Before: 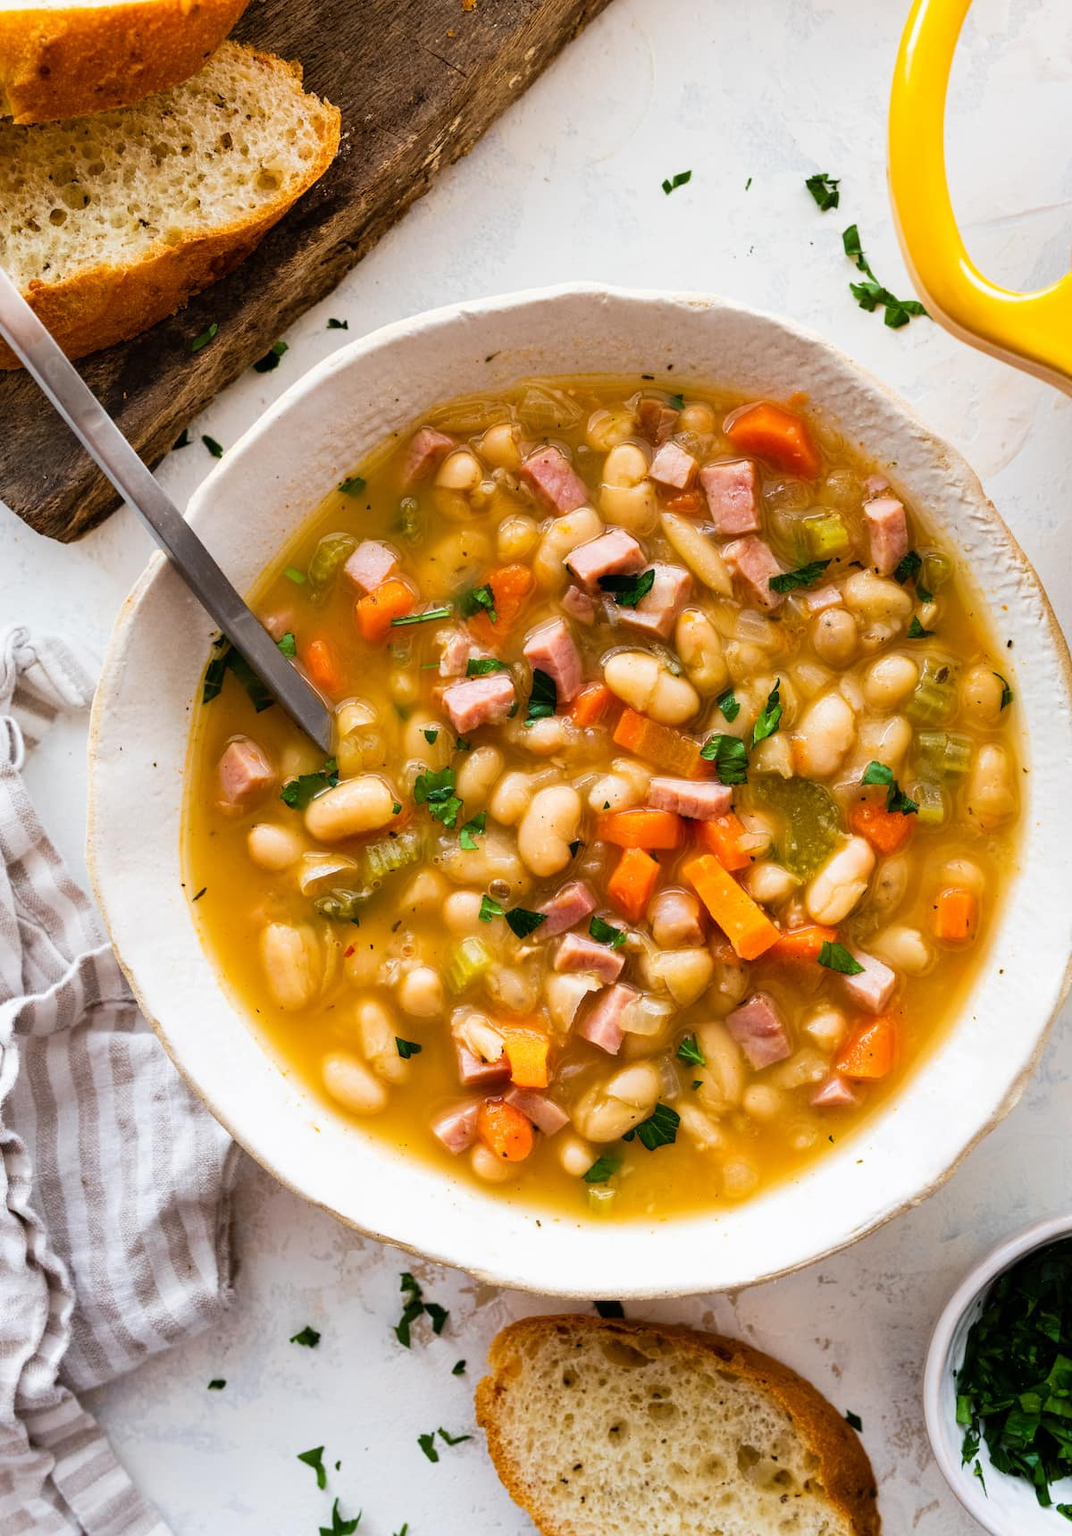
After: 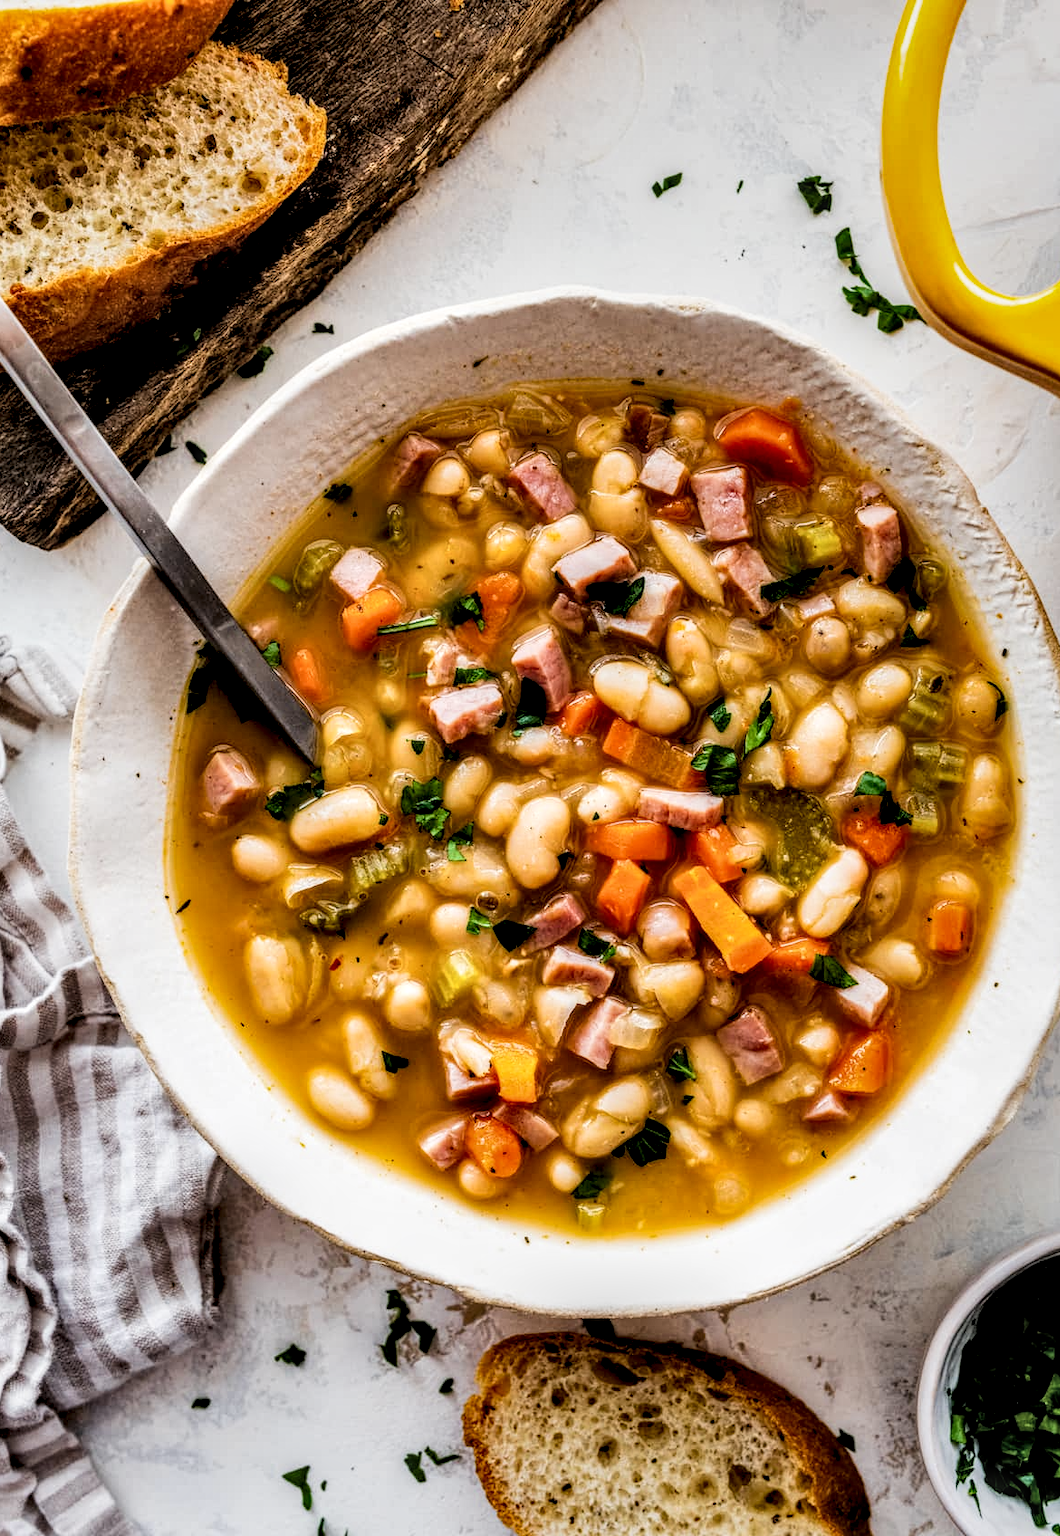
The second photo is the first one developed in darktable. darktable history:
local contrast: highlights 0%, shadows 0%, detail 182%
filmic rgb: black relative exposure -5 EV, white relative exposure 3.5 EV, hardness 3.19, contrast 1.3, highlights saturation mix -50%
shadows and highlights: soften with gaussian
crop and rotate: left 1.774%, right 0.633%, bottom 1.28%
